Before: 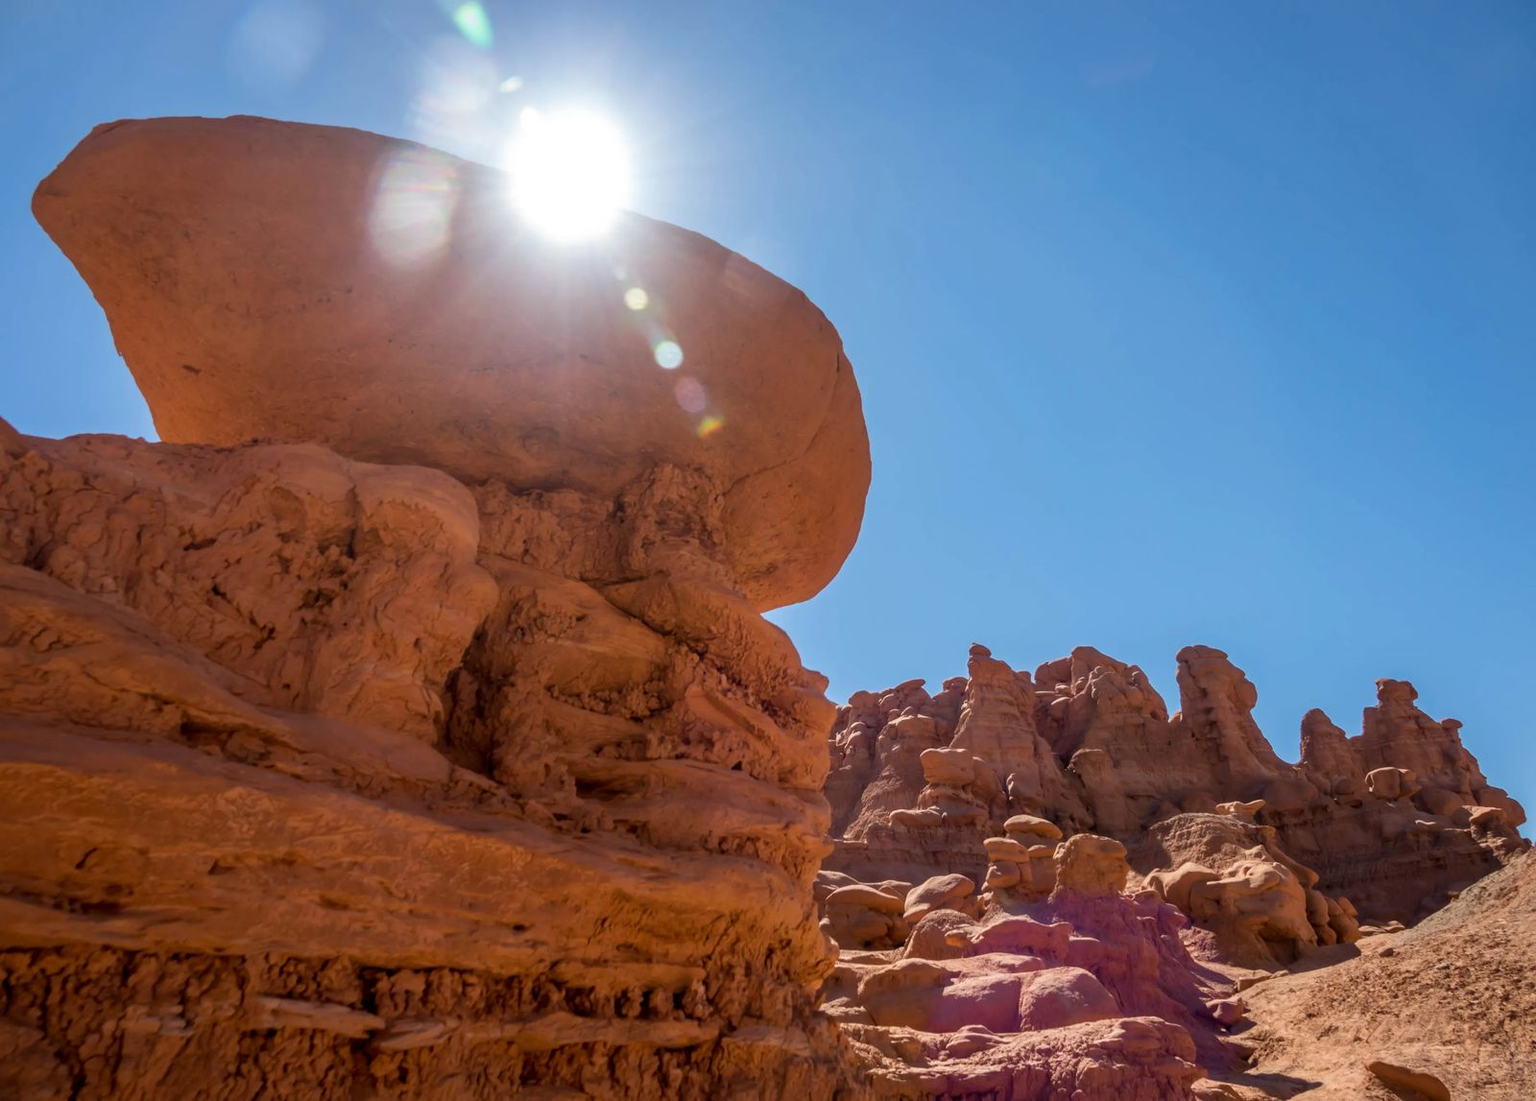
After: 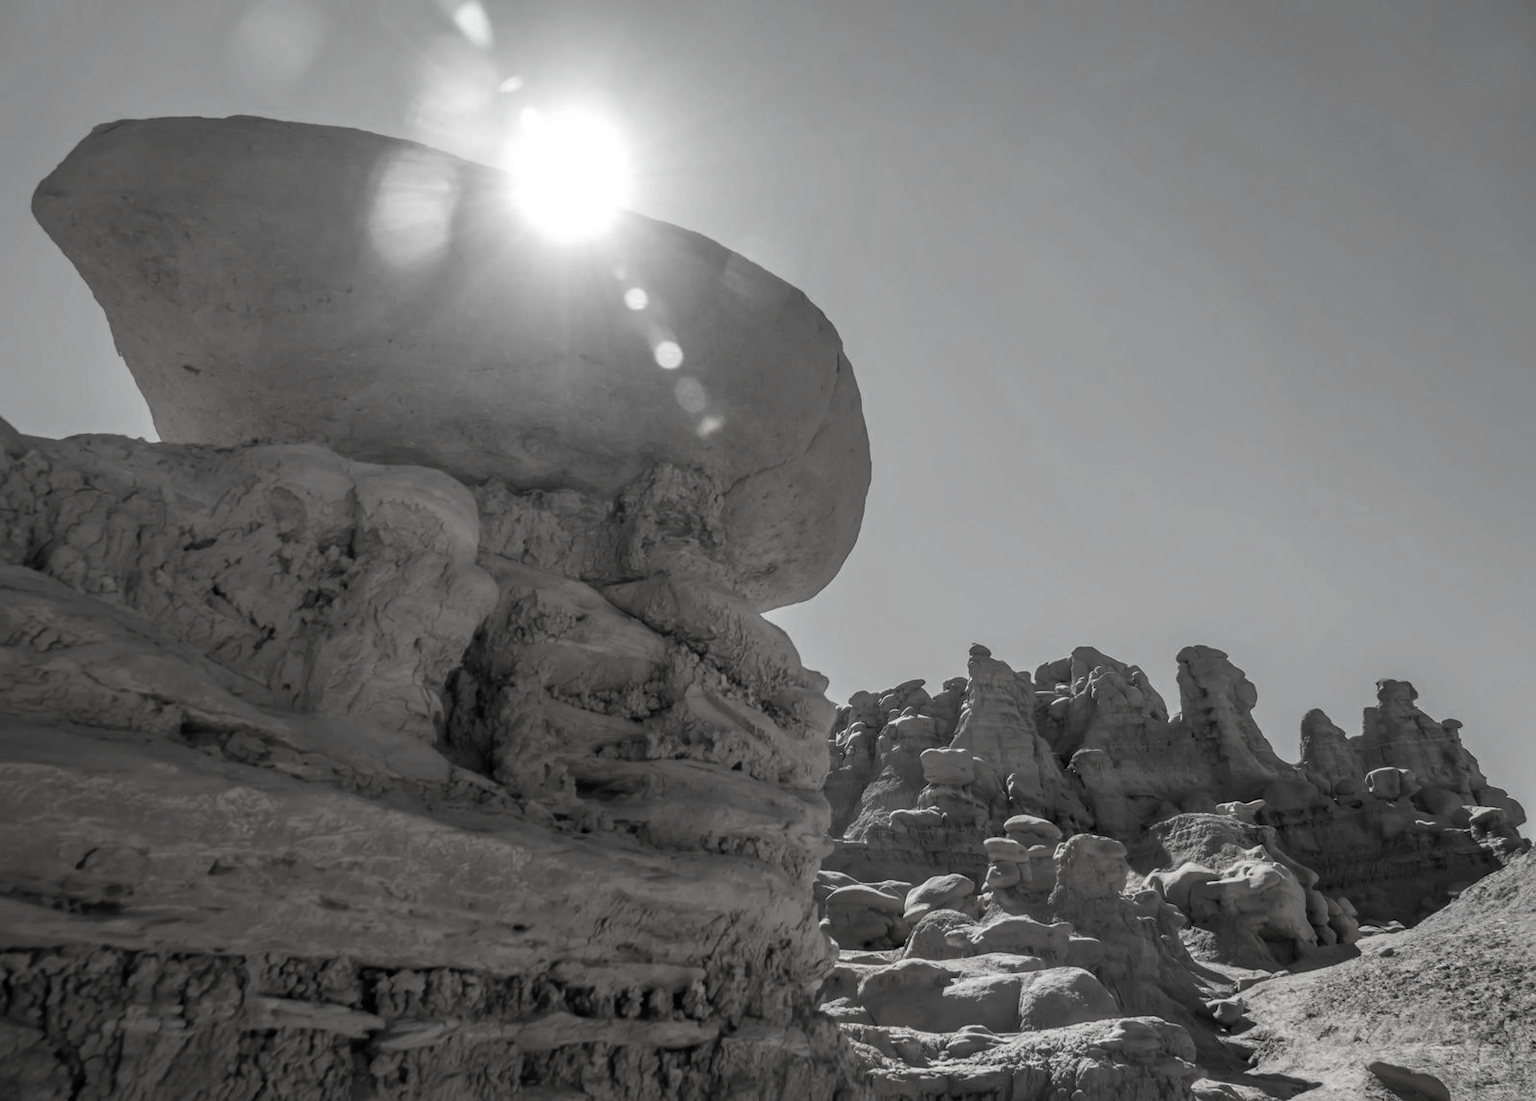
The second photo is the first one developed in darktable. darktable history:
contrast brightness saturation: saturation -0.985
